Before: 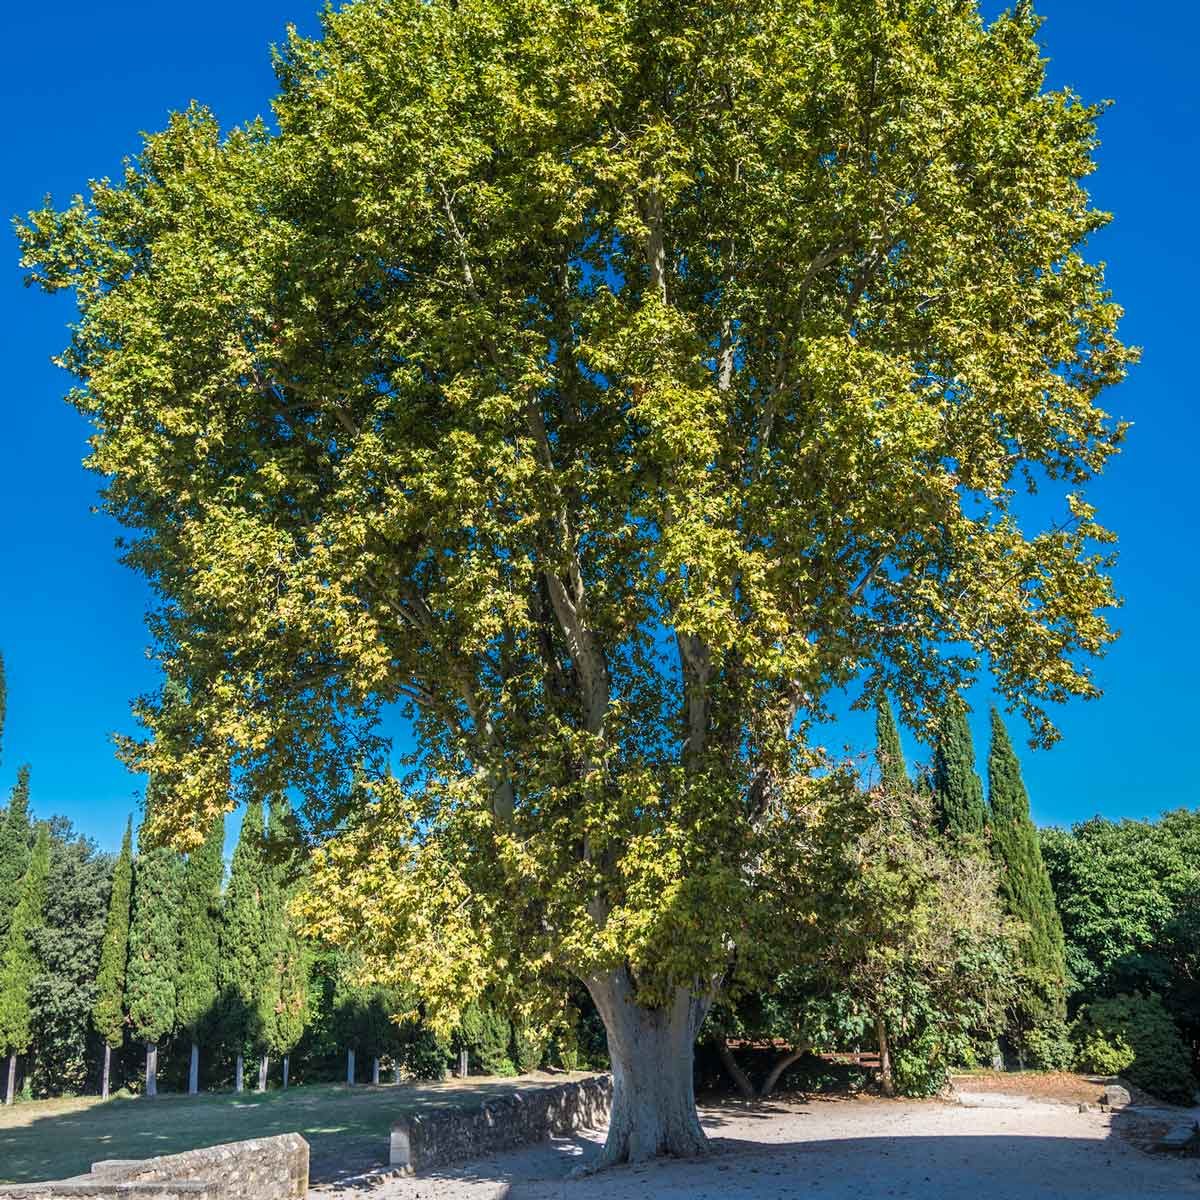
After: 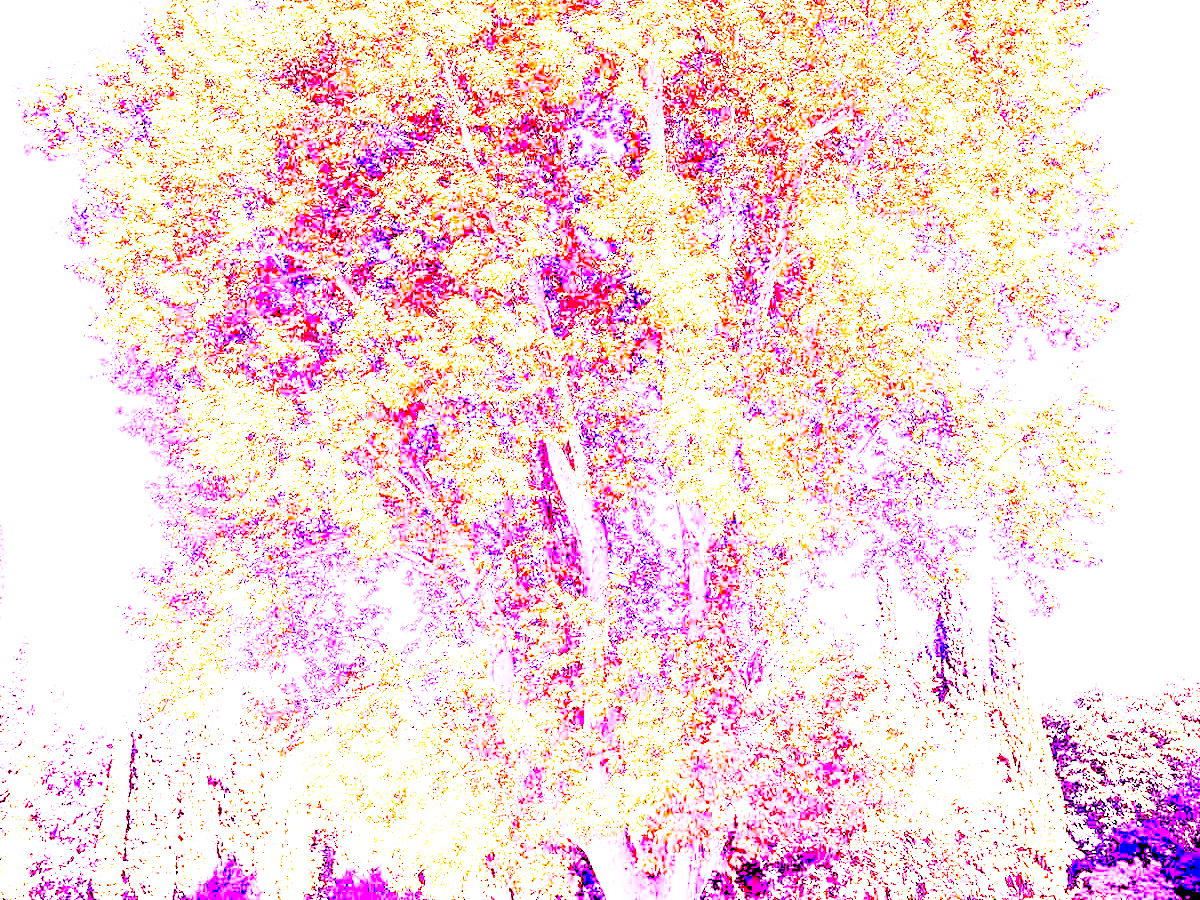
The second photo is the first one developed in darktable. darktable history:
base curve: curves: ch0 [(0, 0) (0.007, 0.004) (0.027, 0.03) (0.046, 0.07) (0.207, 0.54) (0.442, 0.872) (0.673, 0.972) (1, 1)], preserve colors none
levels: levels [0.072, 0.414, 0.976]
exposure: black level correction 0.007, compensate highlight preservation false
crop: top 11.038%, bottom 13.962%
white balance: red 8, blue 8
